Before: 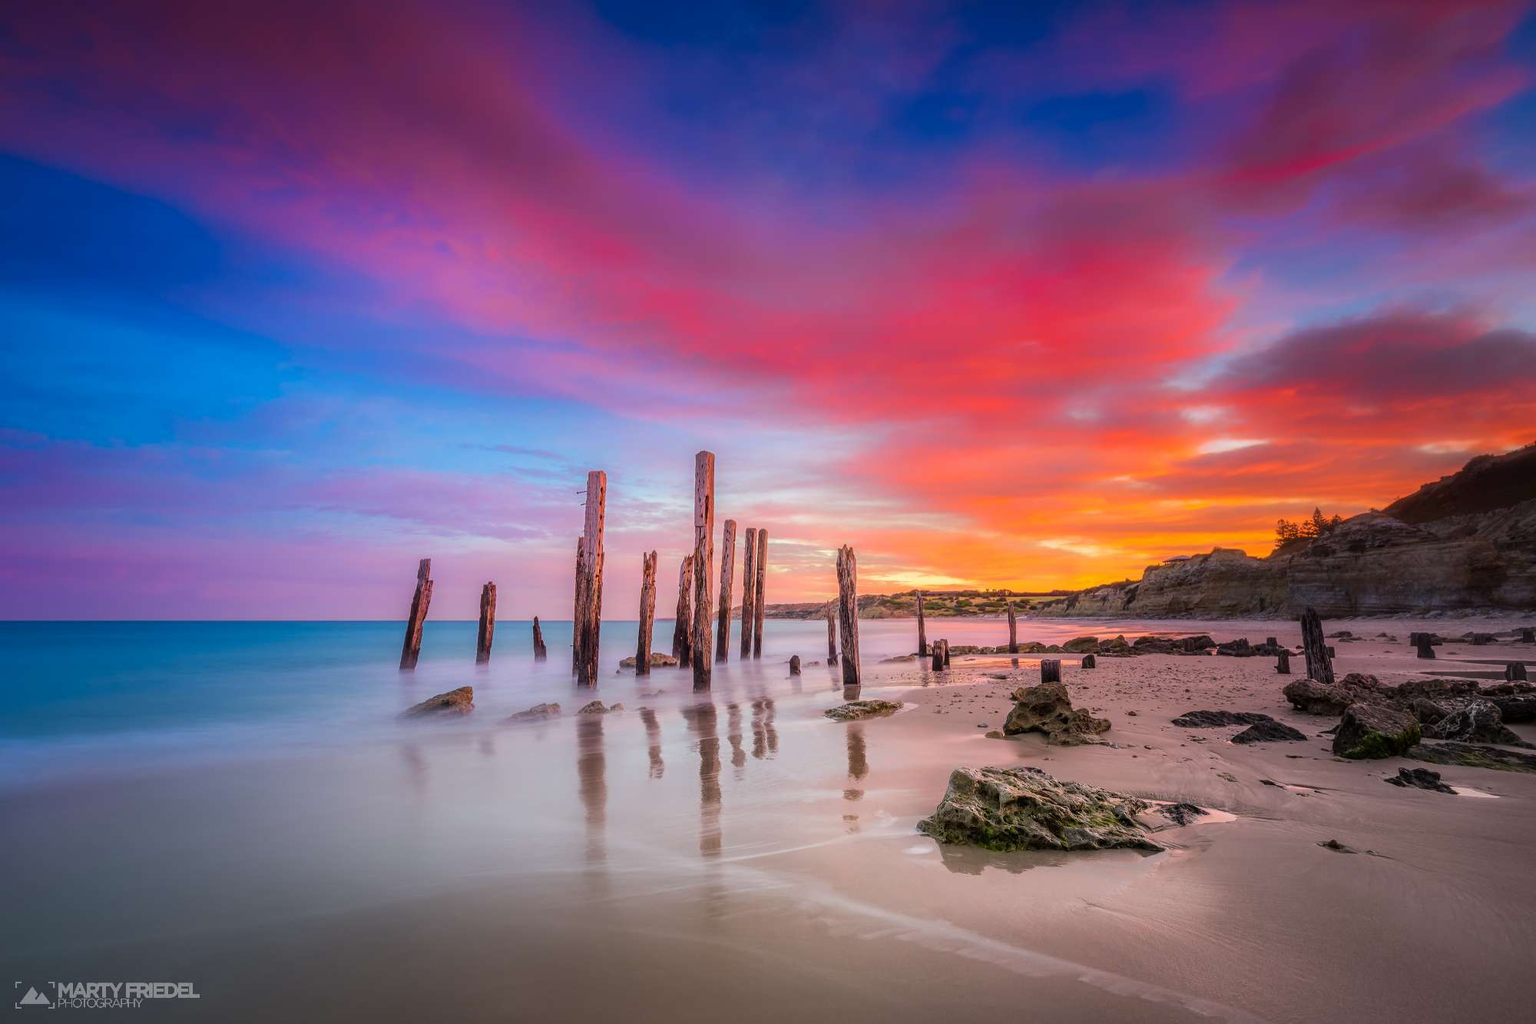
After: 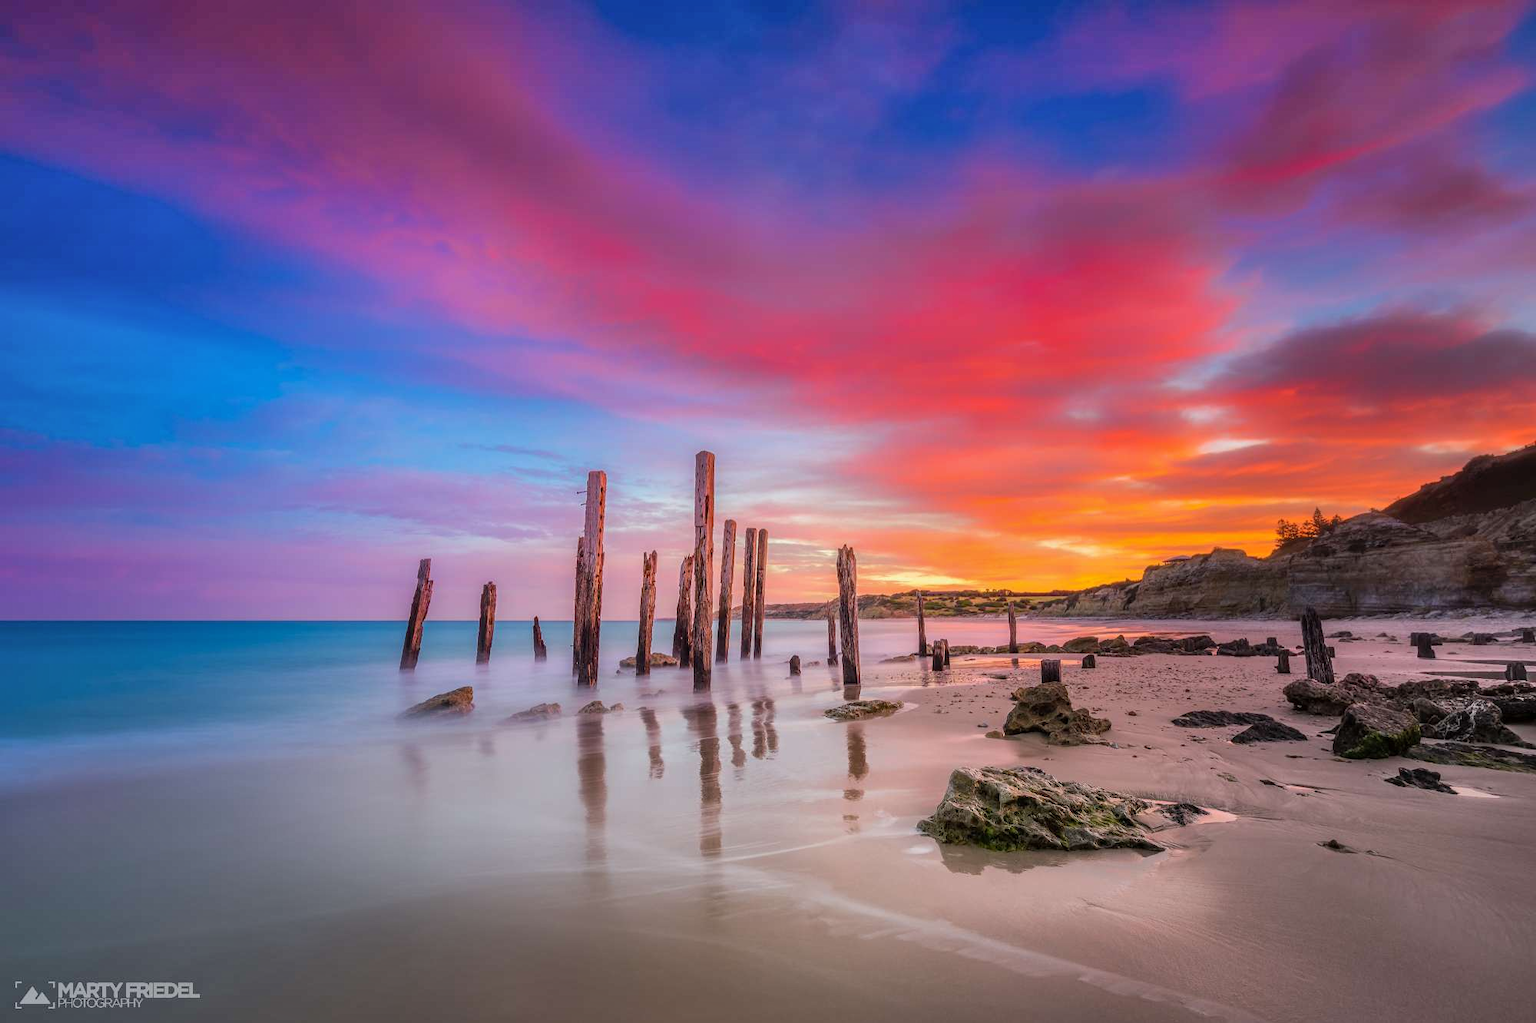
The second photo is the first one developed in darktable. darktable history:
shadows and highlights: shadows 61.3, soften with gaussian
